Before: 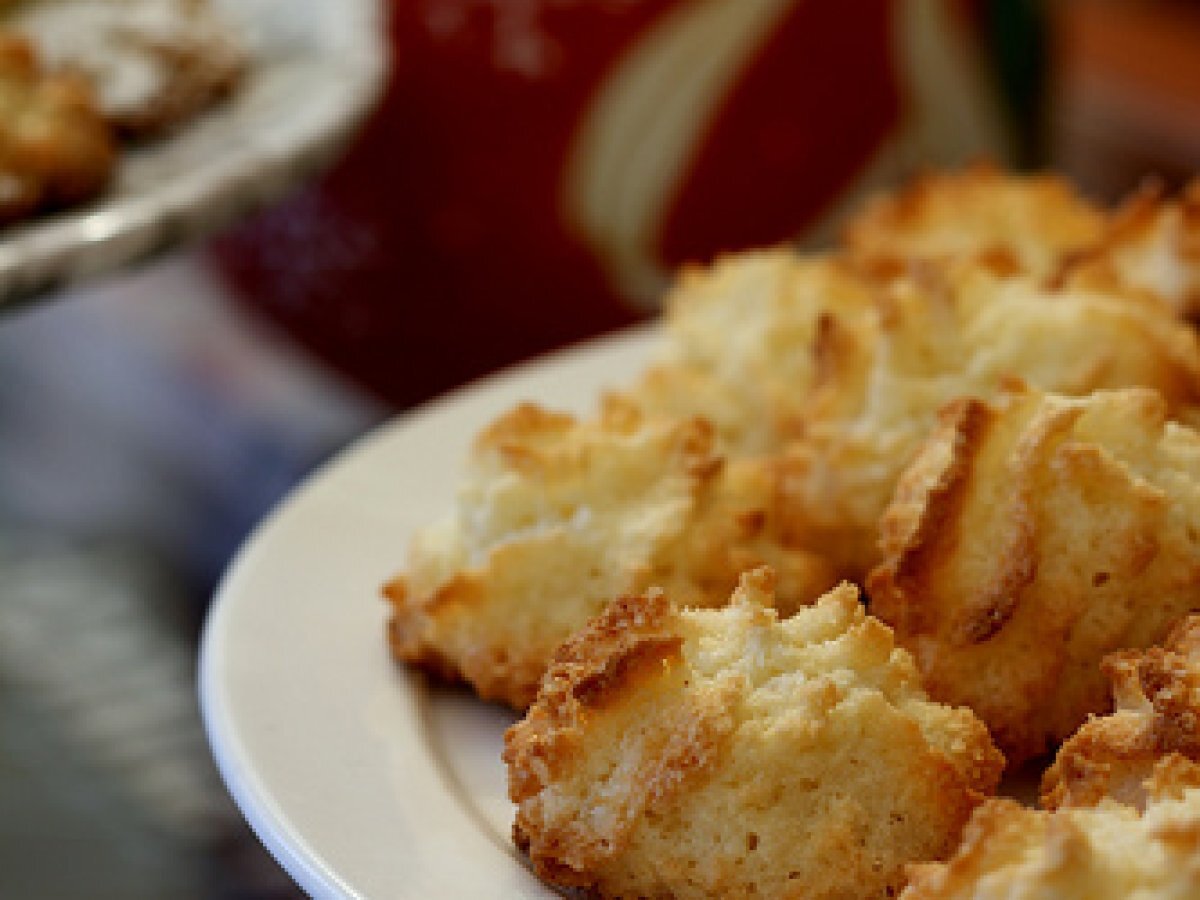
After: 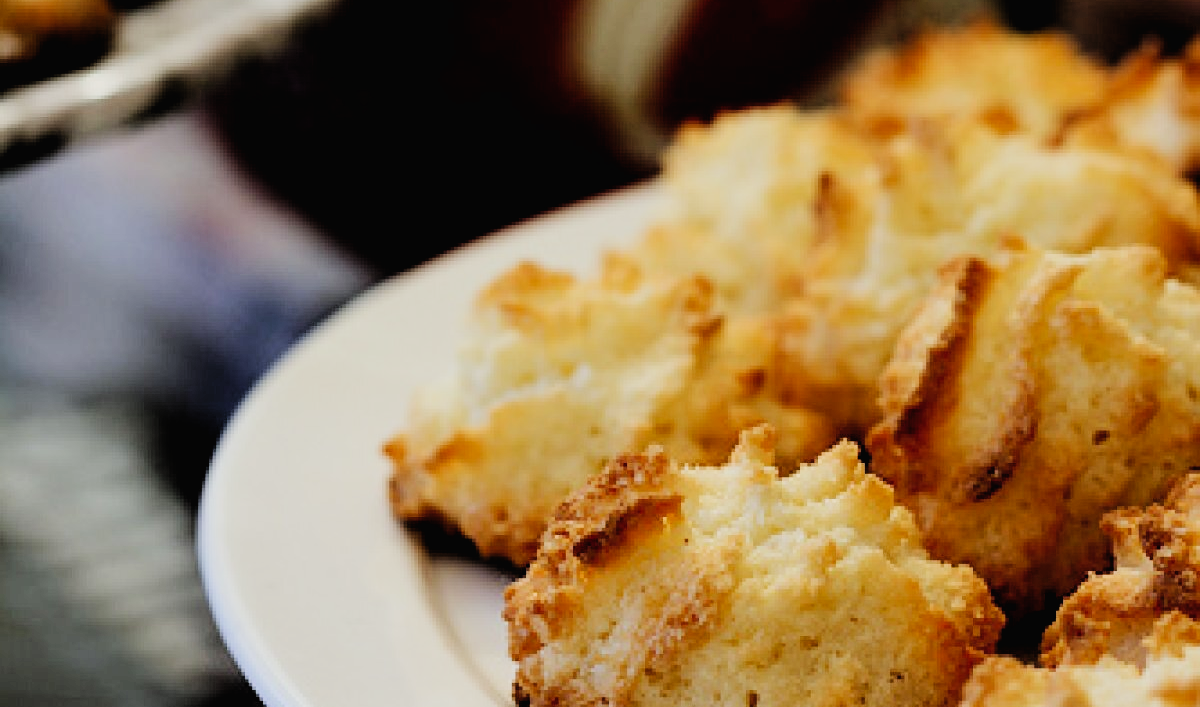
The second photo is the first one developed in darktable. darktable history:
exposure: compensate highlight preservation false
tone curve: curves: ch0 [(0, 0.012) (0.093, 0.11) (0.345, 0.425) (0.457, 0.562) (0.628, 0.738) (0.839, 0.909) (0.998, 0.978)]; ch1 [(0, 0) (0.437, 0.408) (0.472, 0.47) (0.502, 0.497) (0.527, 0.523) (0.568, 0.577) (0.62, 0.66) (0.669, 0.748) (0.859, 0.899) (1, 1)]; ch2 [(0, 0) (0.33, 0.301) (0.421, 0.443) (0.473, 0.498) (0.509, 0.502) (0.535, 0.545) (0.549, 0.576) (0.644, 0.703) (1, 1)], preserve colors none
crop and rotate: top 15.885%, bottom 5.51%
filmic rgb: black relative exposure -2.97 EV, white relative exposure 4.56 EV, hardness 1.76, contrast 1.25
